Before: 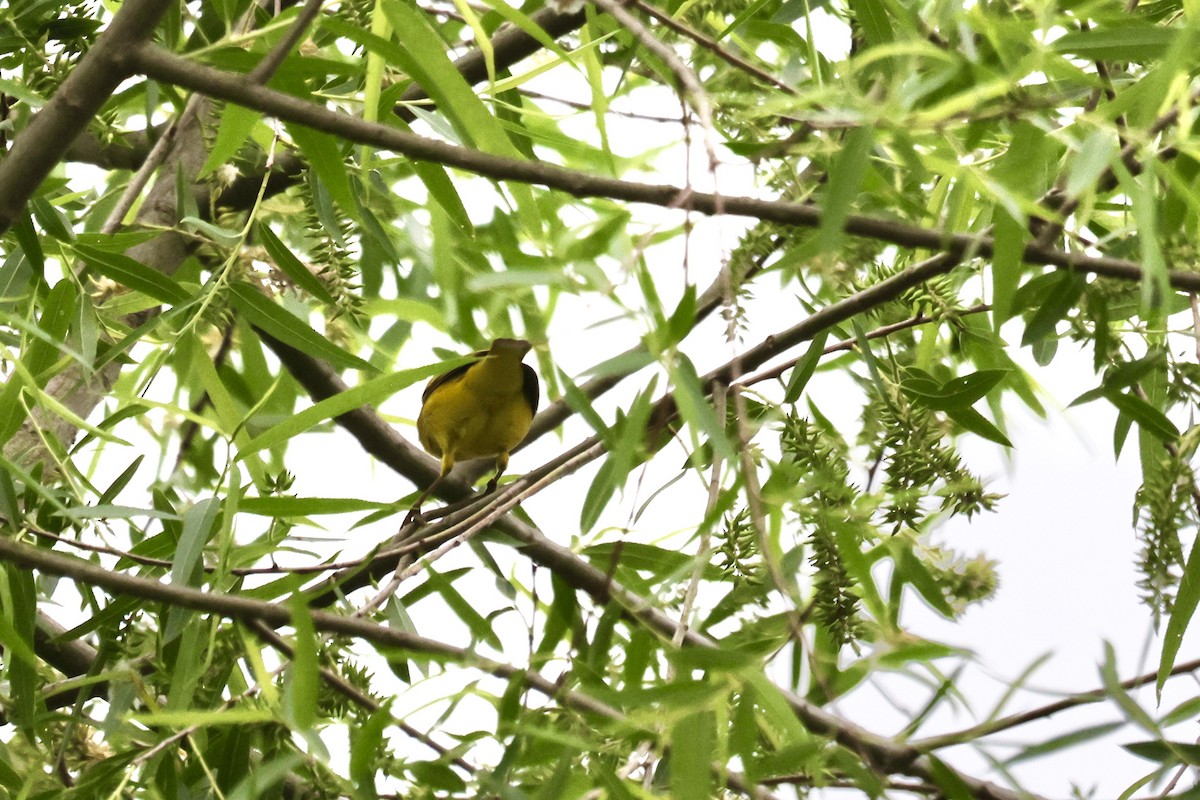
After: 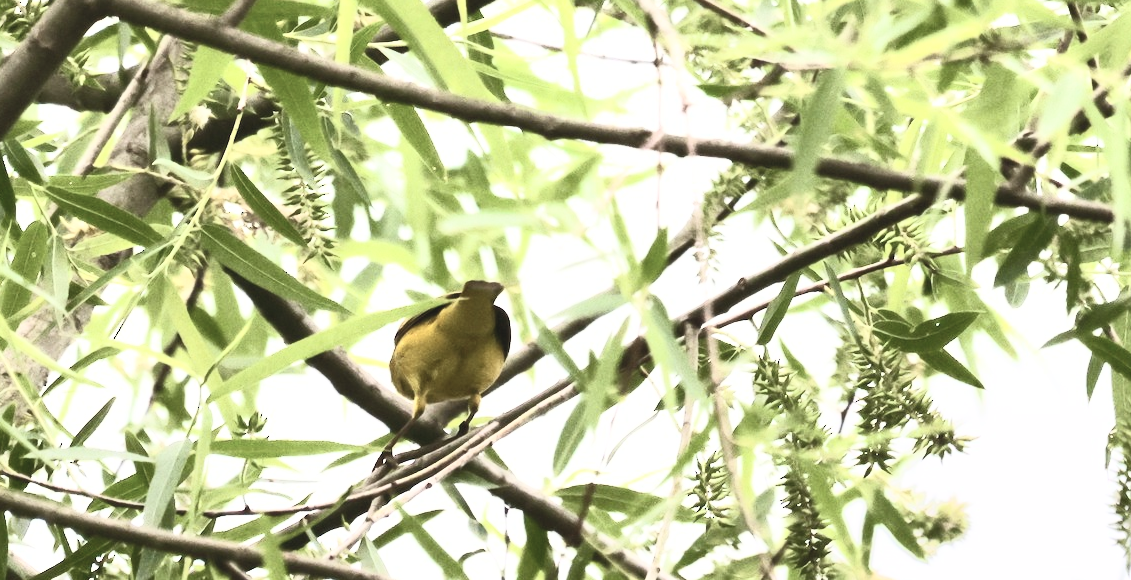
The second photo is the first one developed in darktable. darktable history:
contrast brightness saturation: contrast 0.56, brightness 0.569, saturation -0.344
crop: left 2.398%, top 7.284%, right 3.327%, bottom 20.167%
